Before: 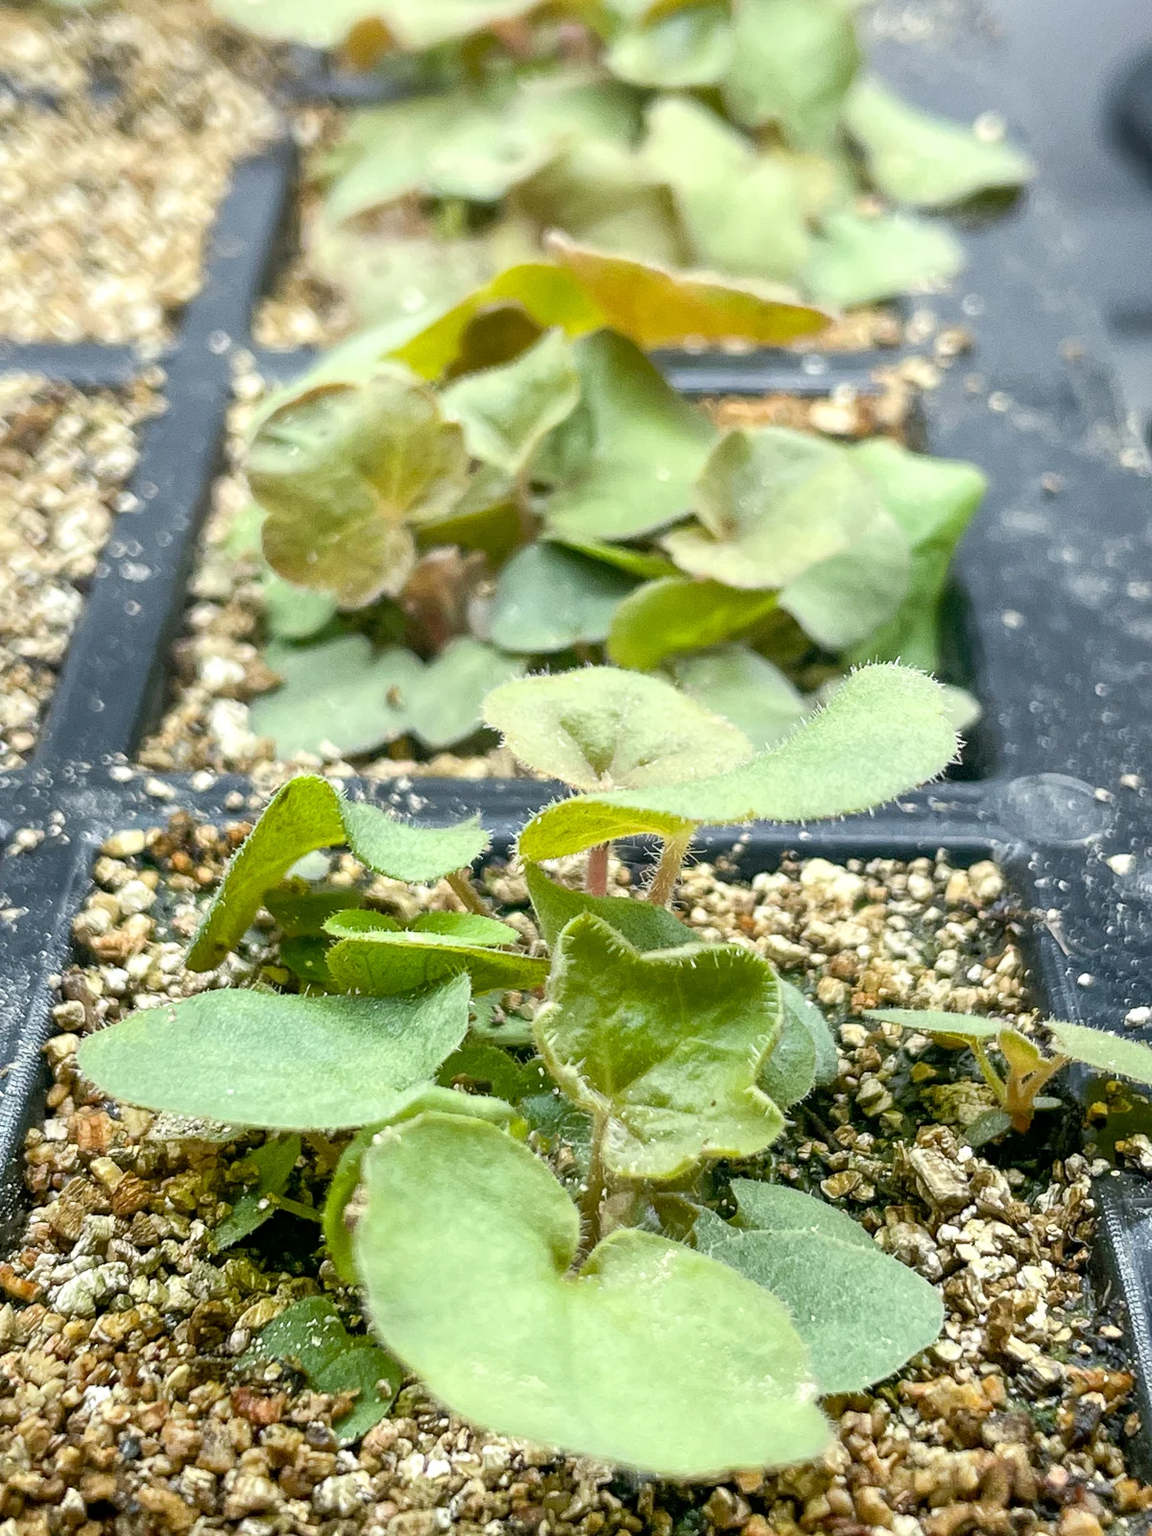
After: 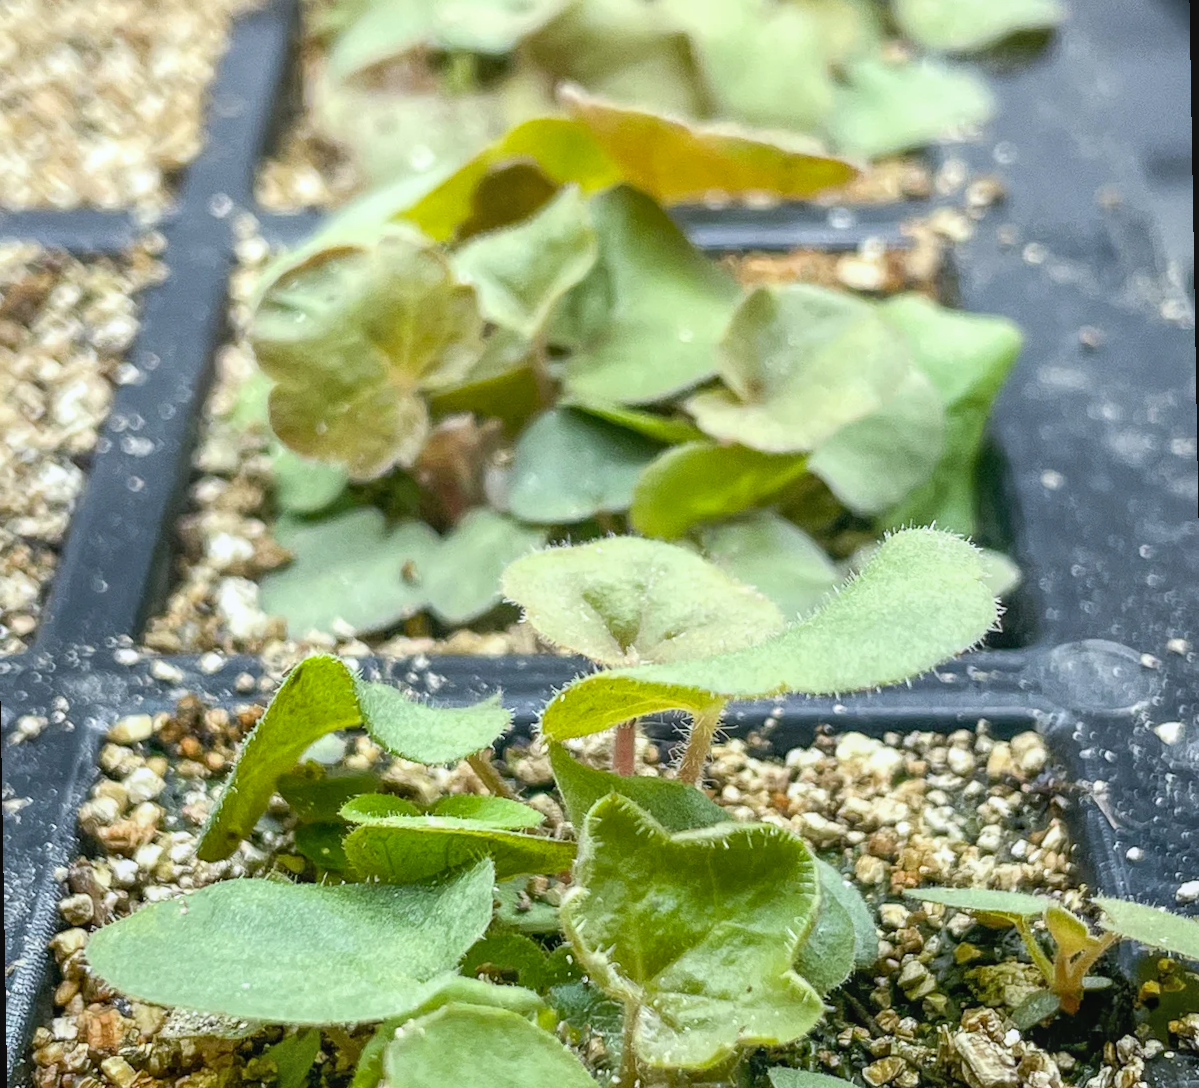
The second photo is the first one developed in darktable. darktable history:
crop and rotate: top 8.293%, bottom 20.996%
white balance: red 0.98, blue 1.034
local contrast: detail 110%
rotate and perspective: rotation -1°, crop left 0.011, crop right 0.989, crop top 0.025, crop bottom 0.975
